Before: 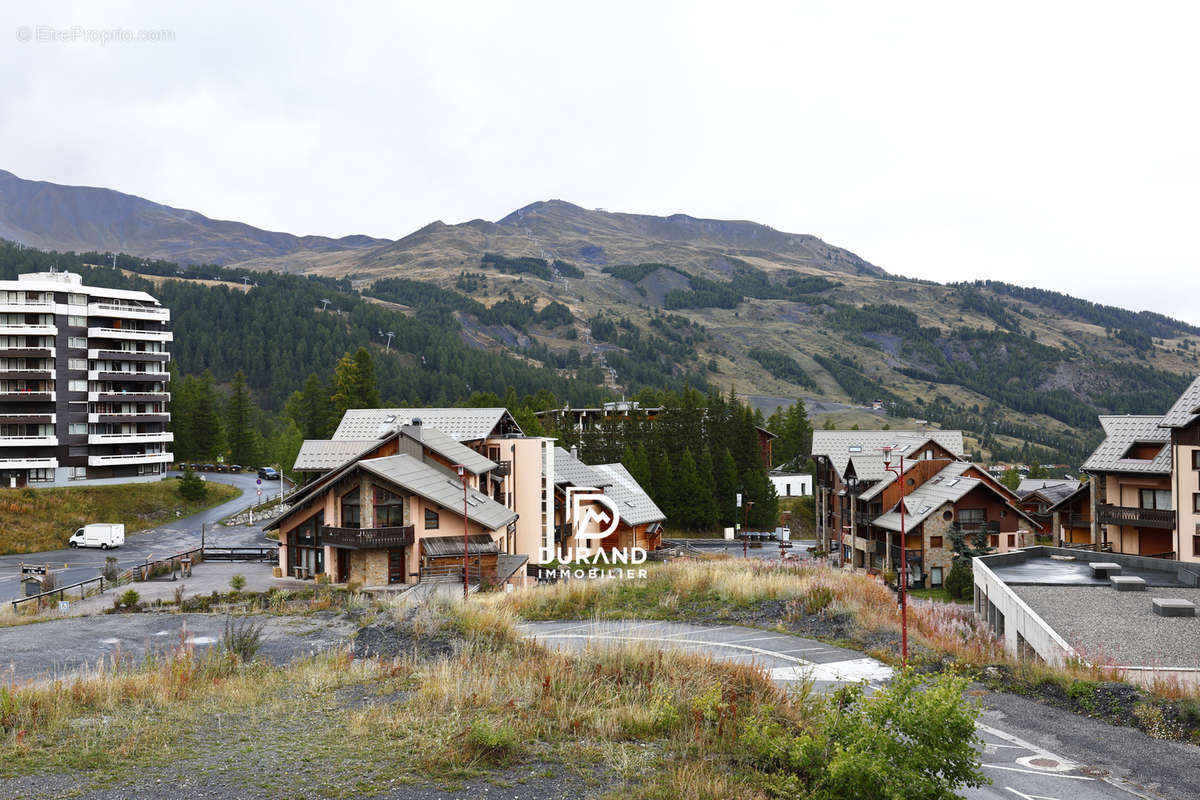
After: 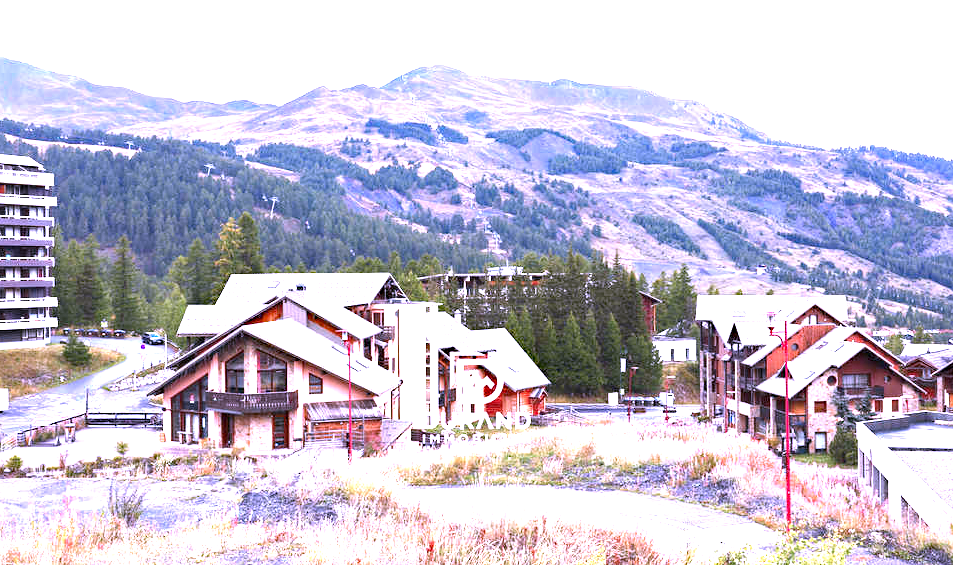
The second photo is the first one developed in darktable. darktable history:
color calibration: illuminant as shot in camera, x 0.363, y 0.385, temperature 4528.04 K
crop: left 9.712%, top 16.928%, right 10.845%, bottom 12.332%
color correction: highlights a* 15.03, highlights b* -25.07
white balance: red 1, blue 1
haze removal: compatibility mode true, adaptive false
vibrance: on, module defaults
exposure: black level correction 0, exposure 2.138 EV, compensate exposure bias true, compensate highlight preservation false
